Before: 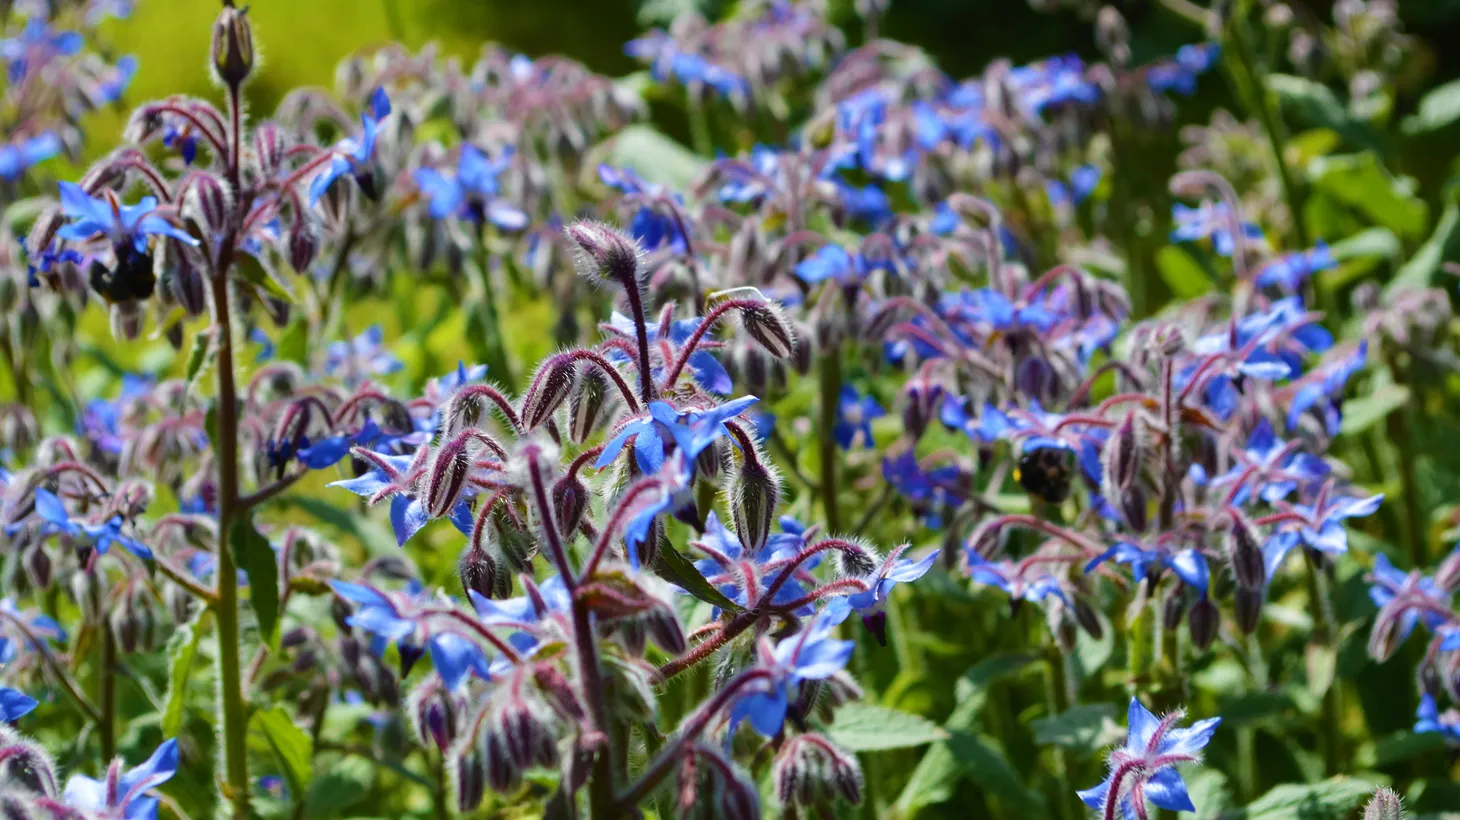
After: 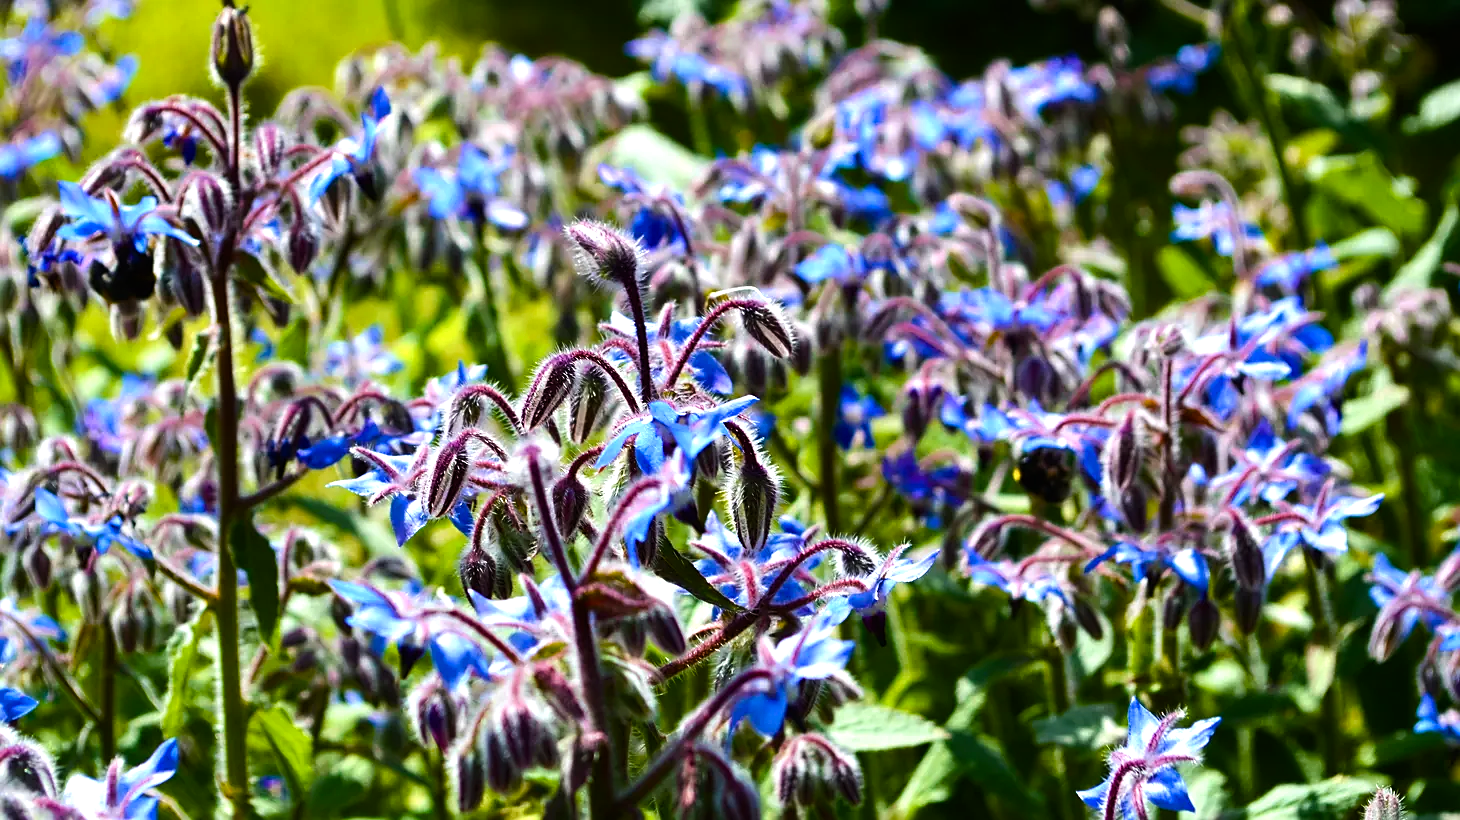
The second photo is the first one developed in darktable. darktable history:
tone equalizer: -8 EV -0.417 EV, -7 EV -0.389 EV, -6 EV -0.333 EV, -5 EV -0.222 EV, -3 EV 0.222 EV, -2 EV 0.333 EV, -1 EV 0.389 EV, +0 EV 0.417 EV, edges refinement/feathering 500, mask exposure compensation -1.57 EV, preserve details no
sharpen: radius 1.864, amount 0.398, threshold 1.271
color balance rgb: shadows lift › luminance -20%, power › hue 72.24°, highlights gain › luminance 15%, global offset › hue 171.6°, perceptual saturation grading › highlights -15%, perceptual saturation grading › shadows 25%, global vibrance 35%, contrast 10%
